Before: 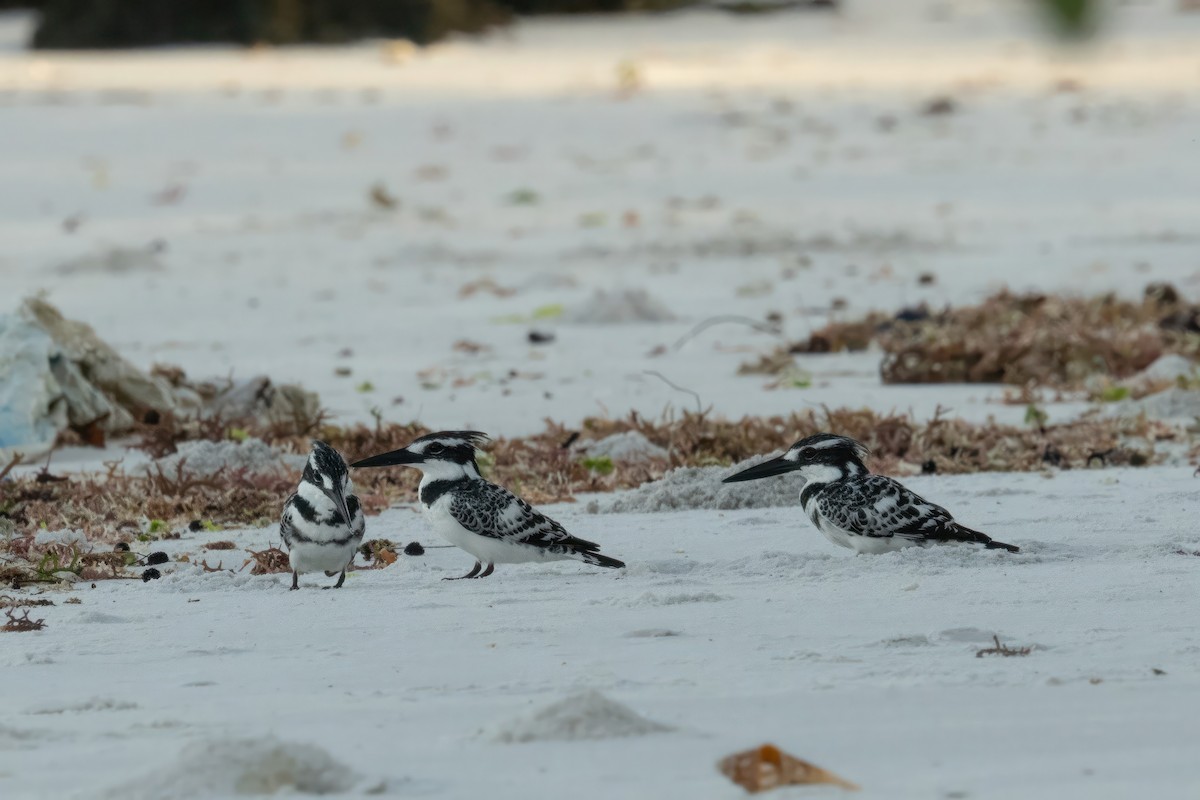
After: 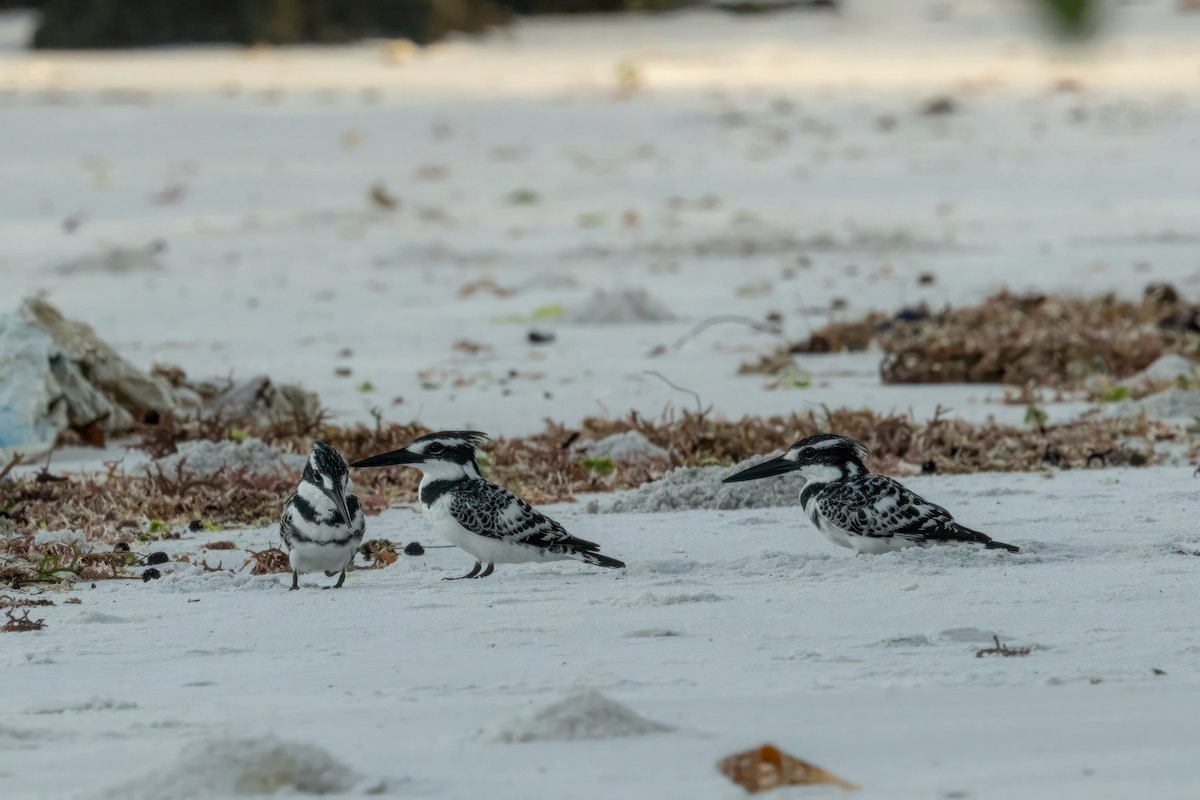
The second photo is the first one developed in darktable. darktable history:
contrast equalizer: y [[0.5, 0.5, 0.468, 0.5, 0.5, 0.5], [0.5 ×6], [0.5 ×6], [0 ×6], [0 ×6]]
local contrast: on, module defaults
